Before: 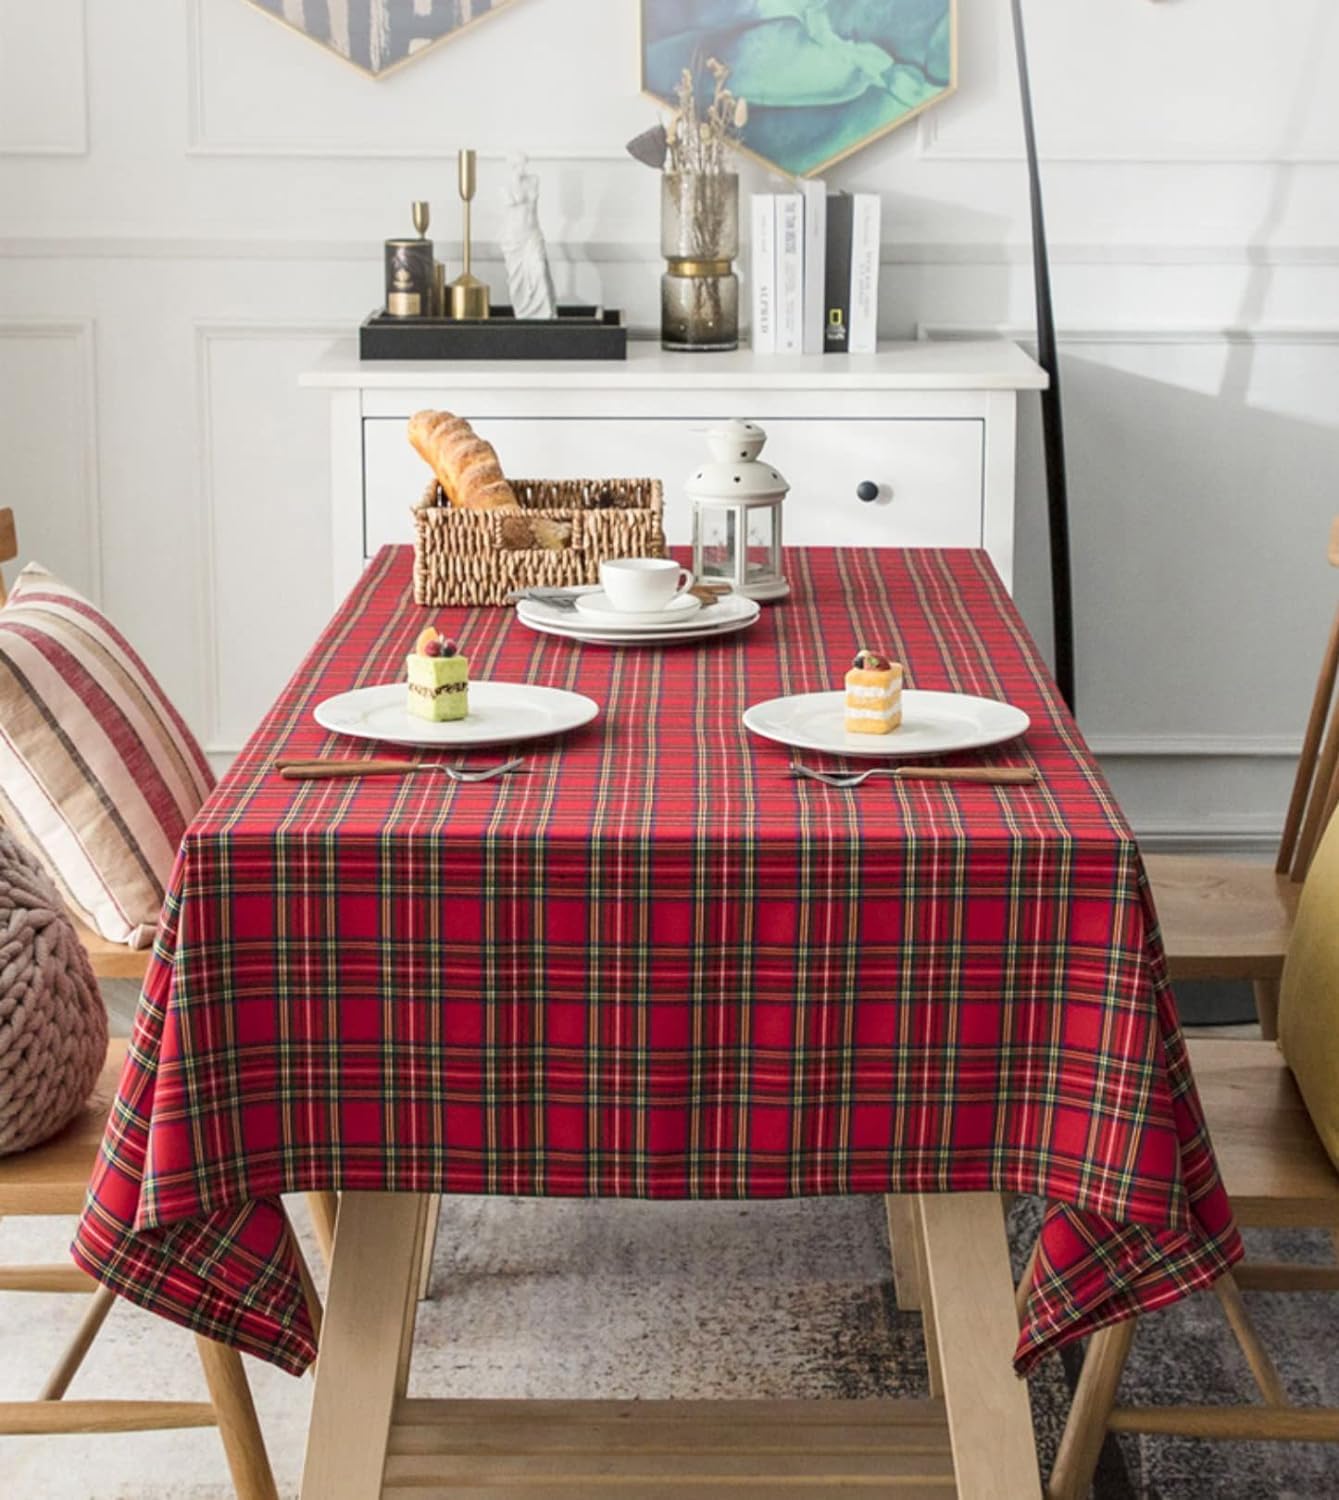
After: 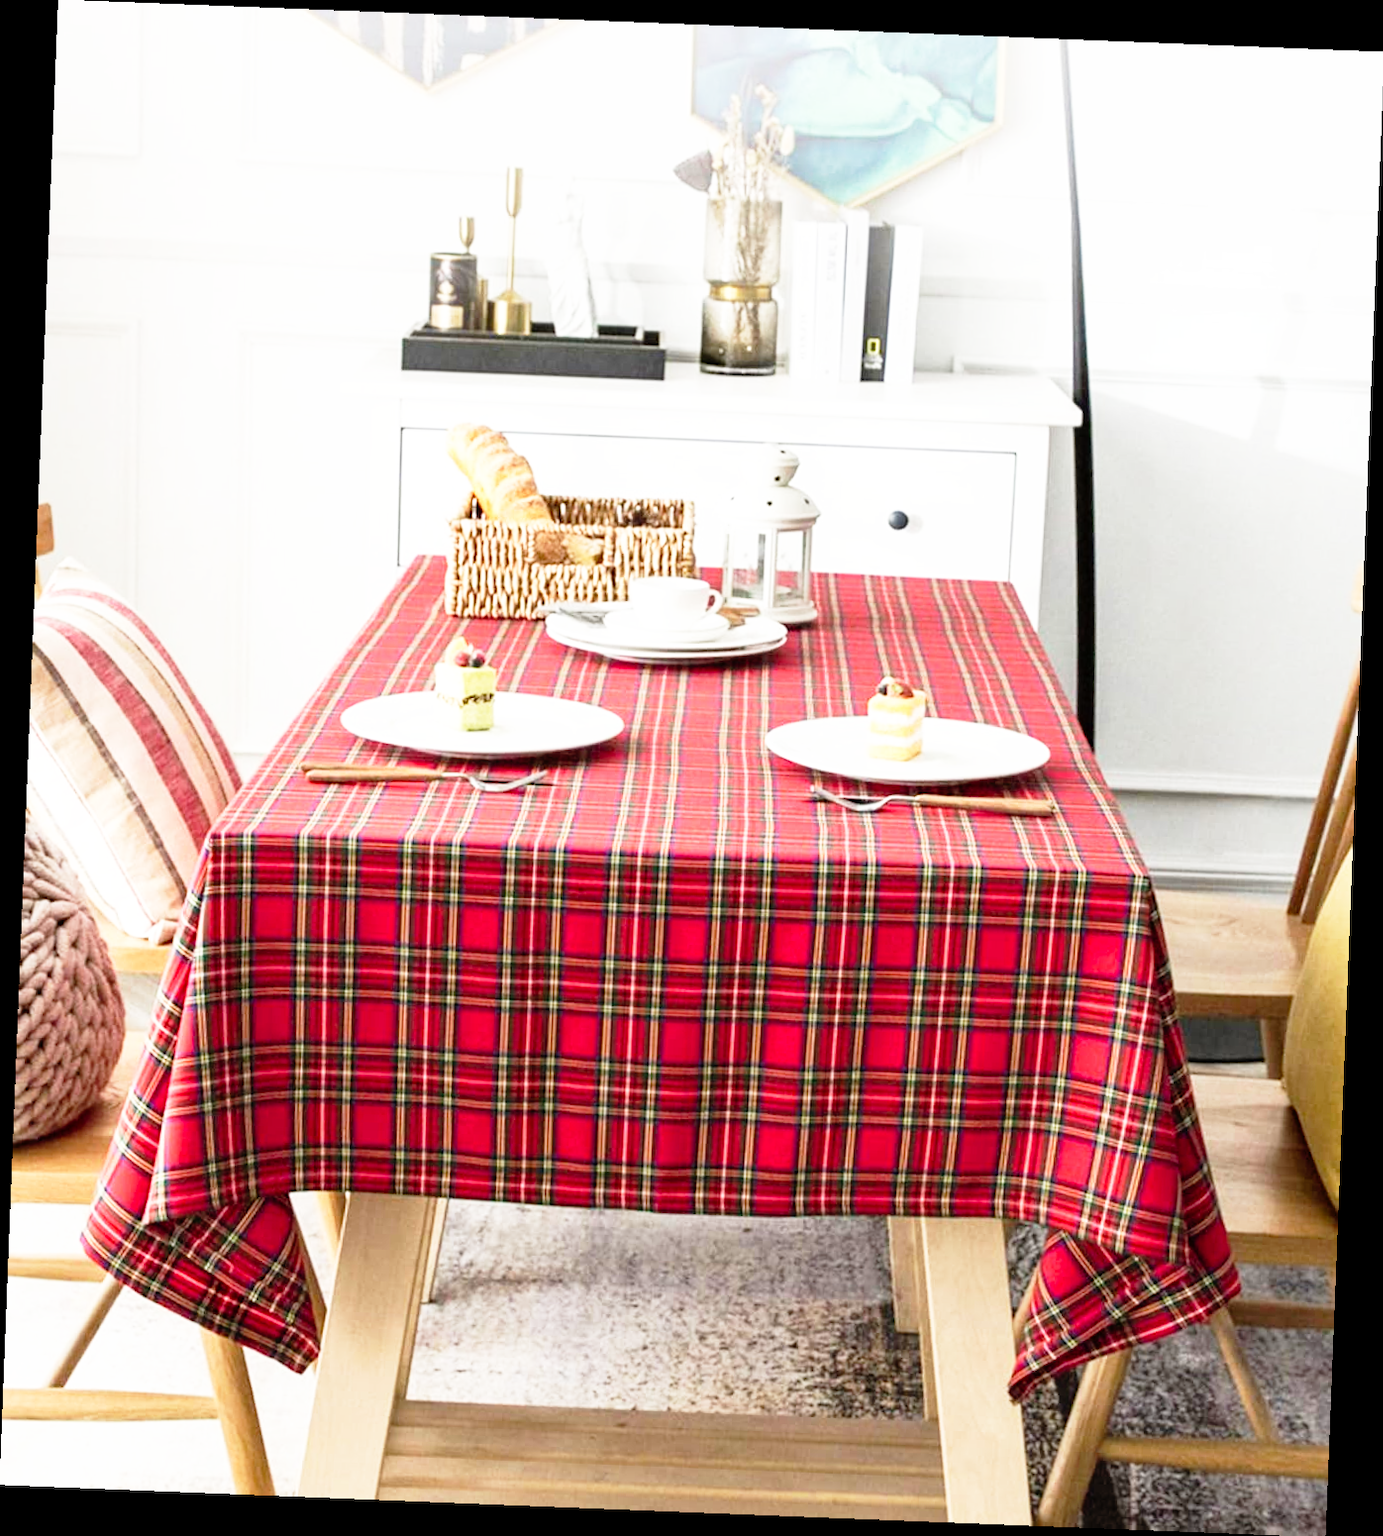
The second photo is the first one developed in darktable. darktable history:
exposure: exposure 0.2 EV, compensate highlight preservation false
rotate and perspective: rotation 2.27°, automatic cropping off
base curve: curves: ch0 [(0, 0) (0.012, 0.01) (0.073, 0.168) (0.31, 0.711) (0.645, 0.957) (1, 1)], preserve colors none
